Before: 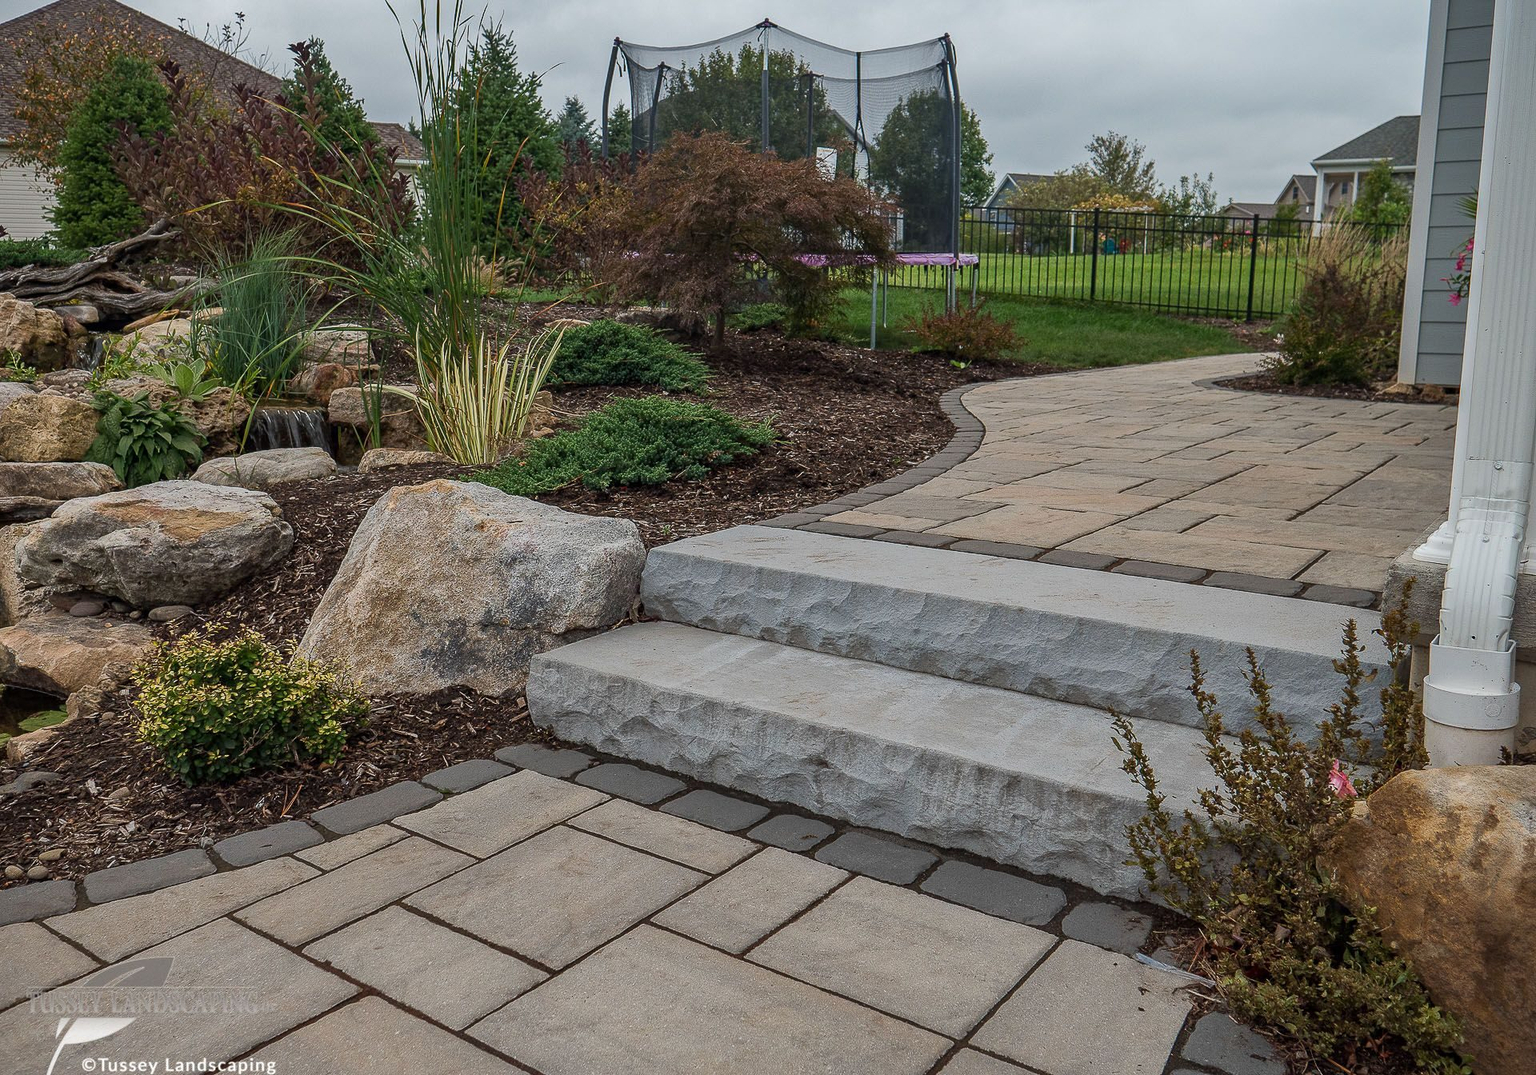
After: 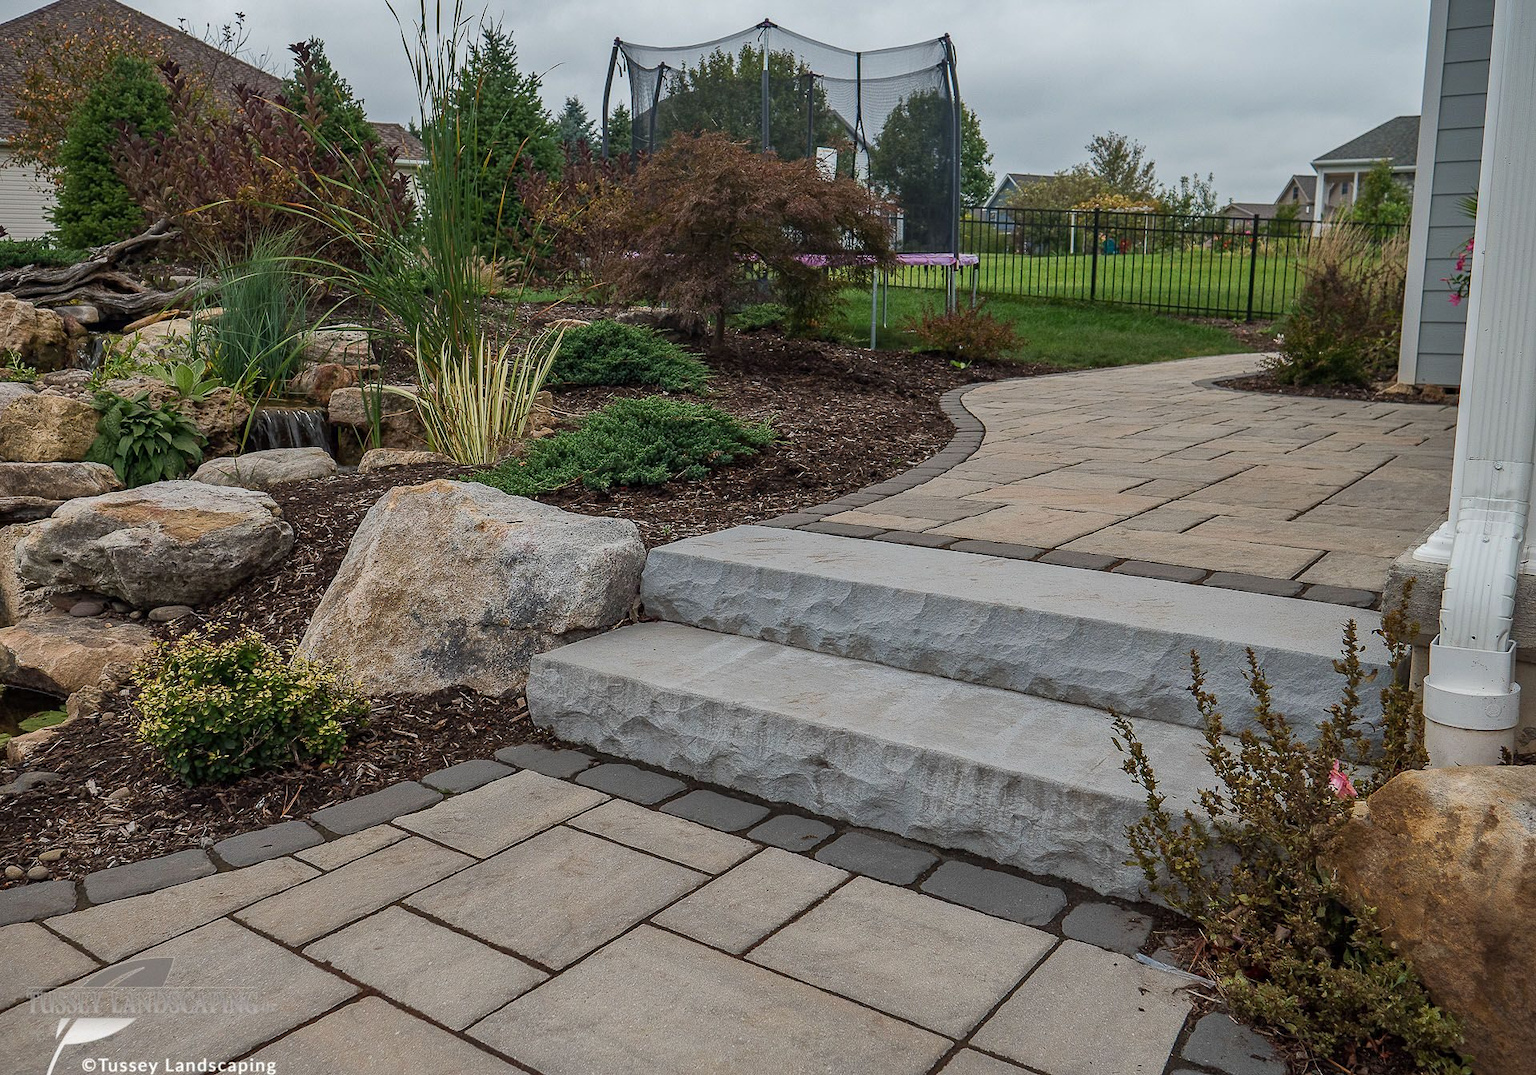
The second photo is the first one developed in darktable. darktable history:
exposure: exposure 0.014 EV, compensate exposure bias true, compensate highlight preservation false
